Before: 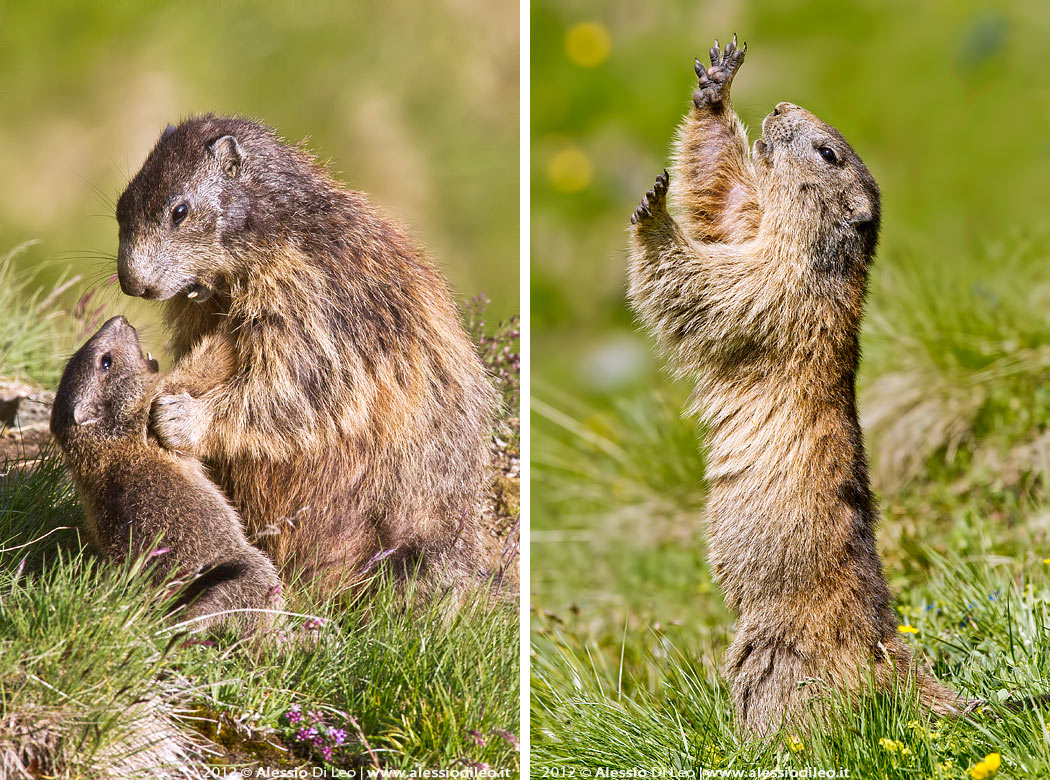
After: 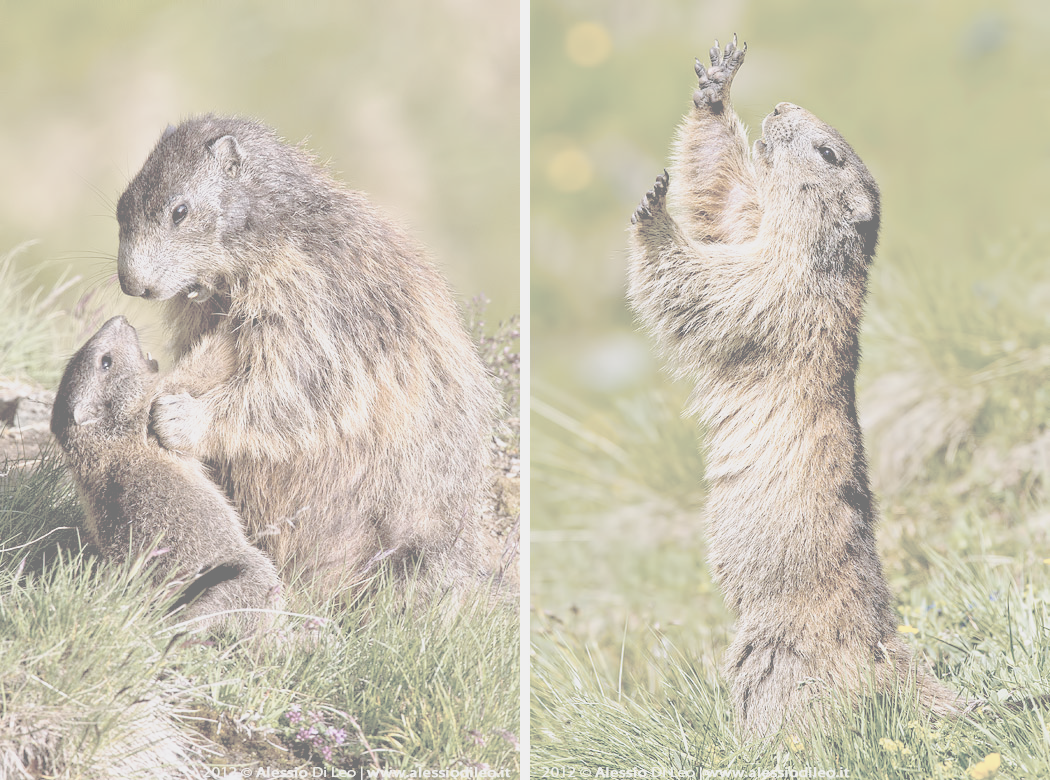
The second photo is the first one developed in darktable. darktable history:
base curve: curves: ch0 [(0.017, 0) (0.425, 0.441) (0.844, 0.933) (1, 1)], preserve colors none
contrast brightness saturation: contrast -0.32, brightness 0.75, saturation -0.78
color balance: lift [1, 1.001, 0.999, 1.001], gamma [1, 1.004, 1.007, 0.993], gain [1, 0.991, 0.987, 1.013], contrast 7.5%, contrast fulcrum 10%, output saturation 115%
